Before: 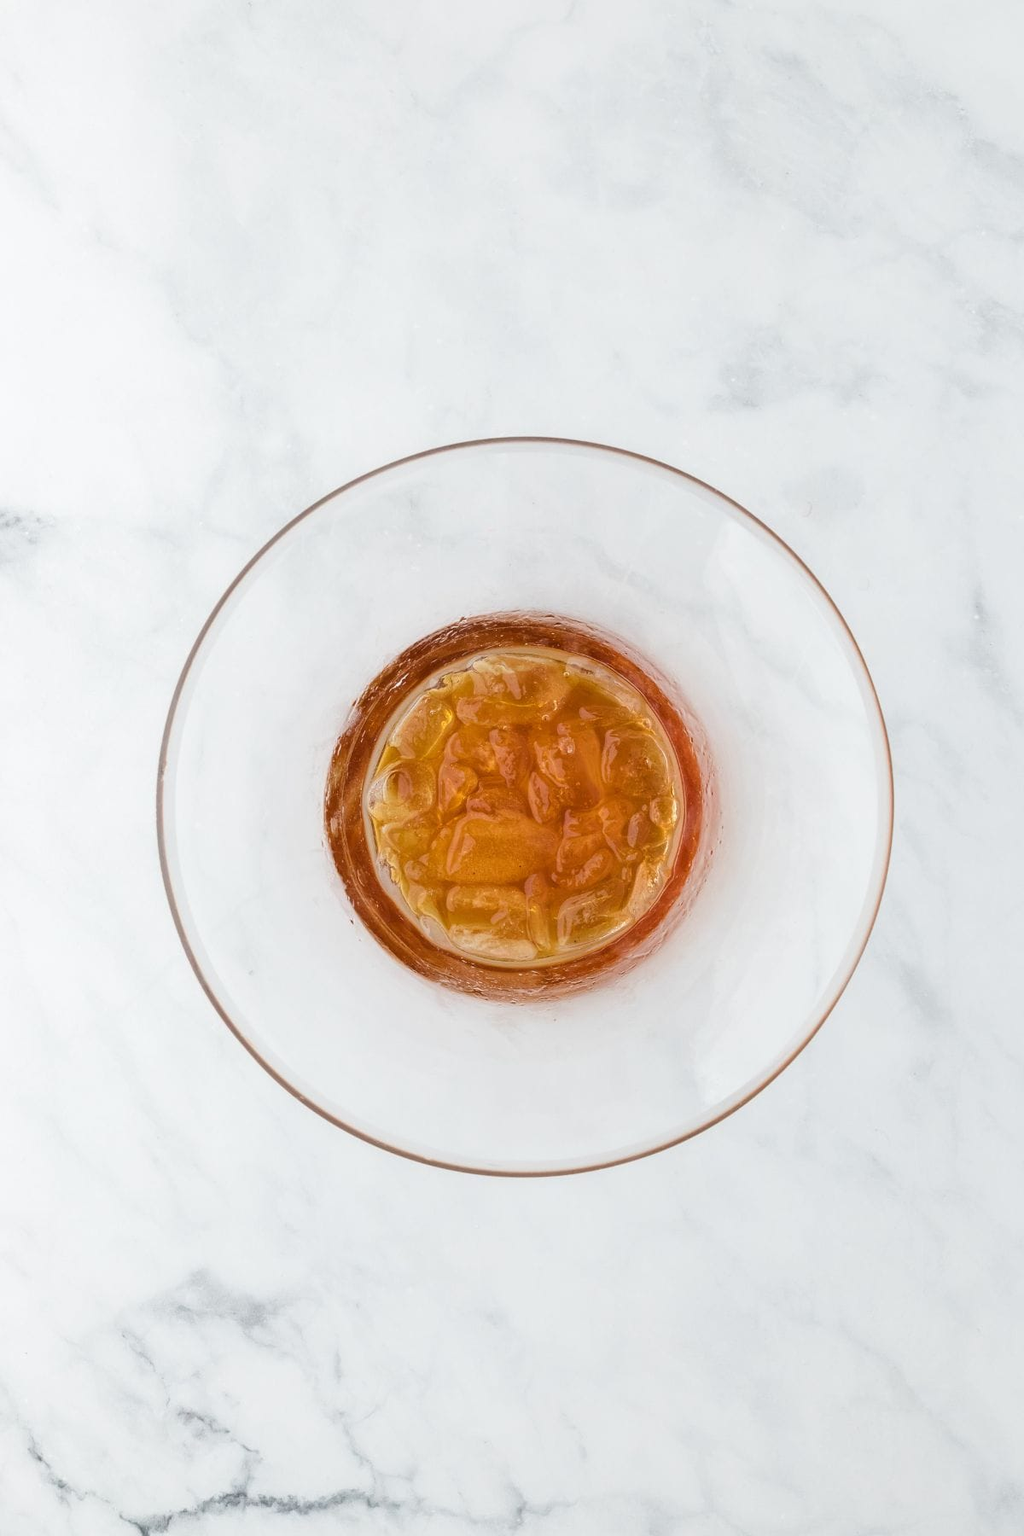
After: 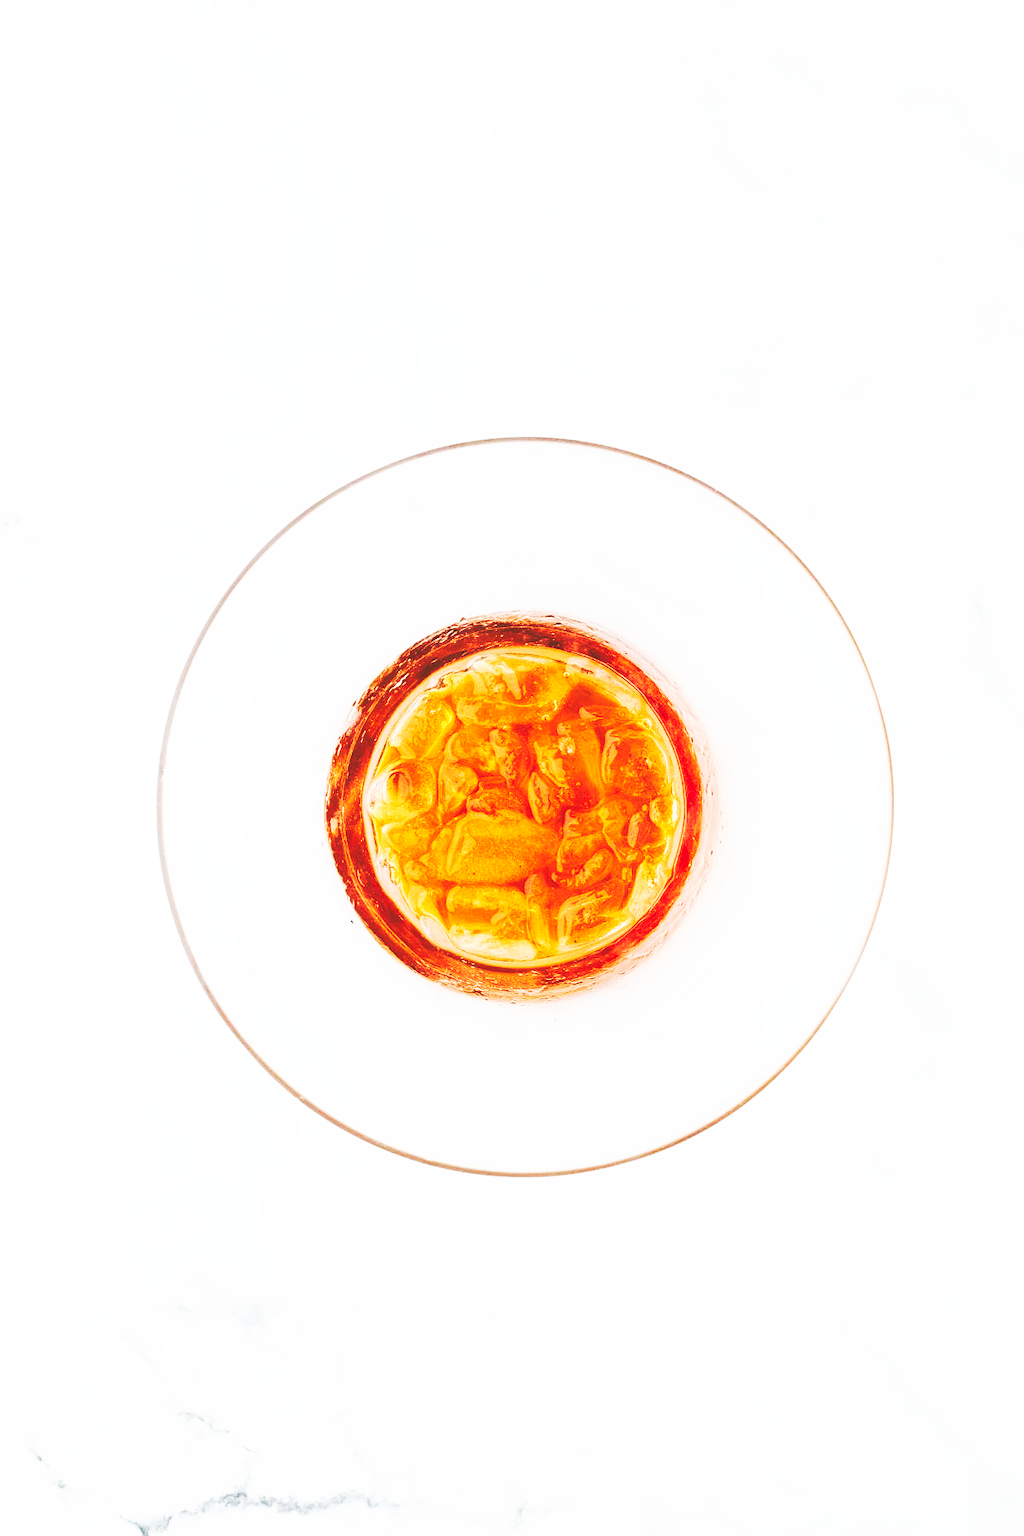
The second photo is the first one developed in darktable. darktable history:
exposure: black level correction 0.001, exposure -0.124 EV, compensate exposure bias true, compensate highlight preservation false
base curve: curves: ch0 [(0, 0.015) (0.085, 0.116) (0.134, 0.298) (0.19, 0.545) (0.296, 0.764) (0.599, 0.982) (1, 1)], preserve colors none
